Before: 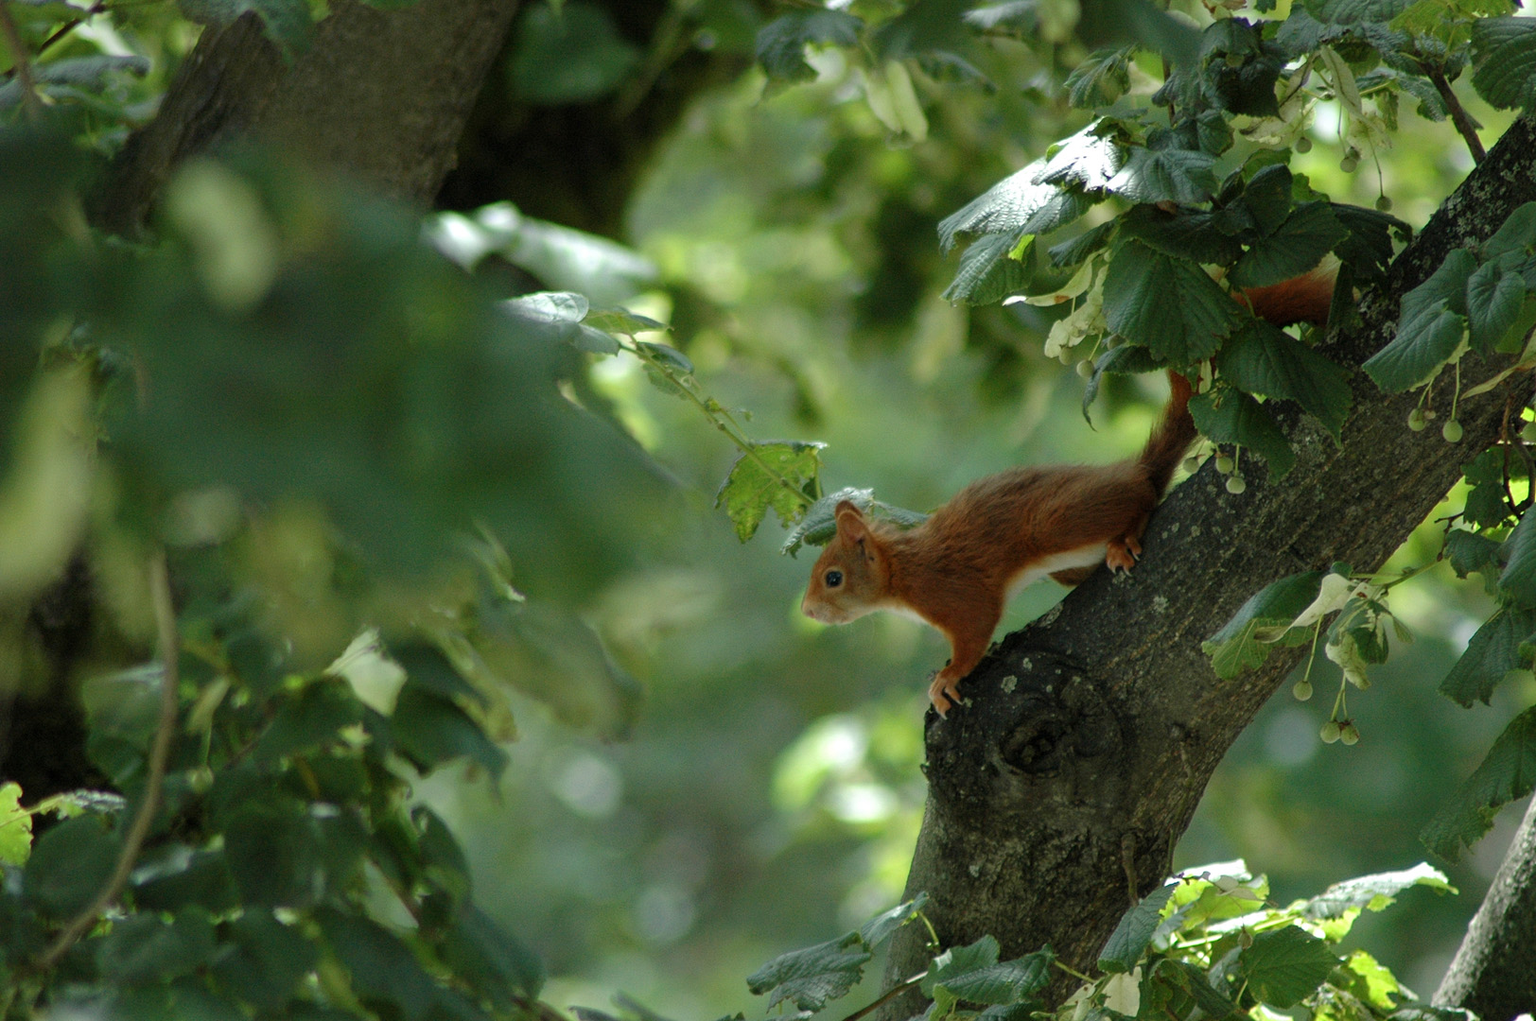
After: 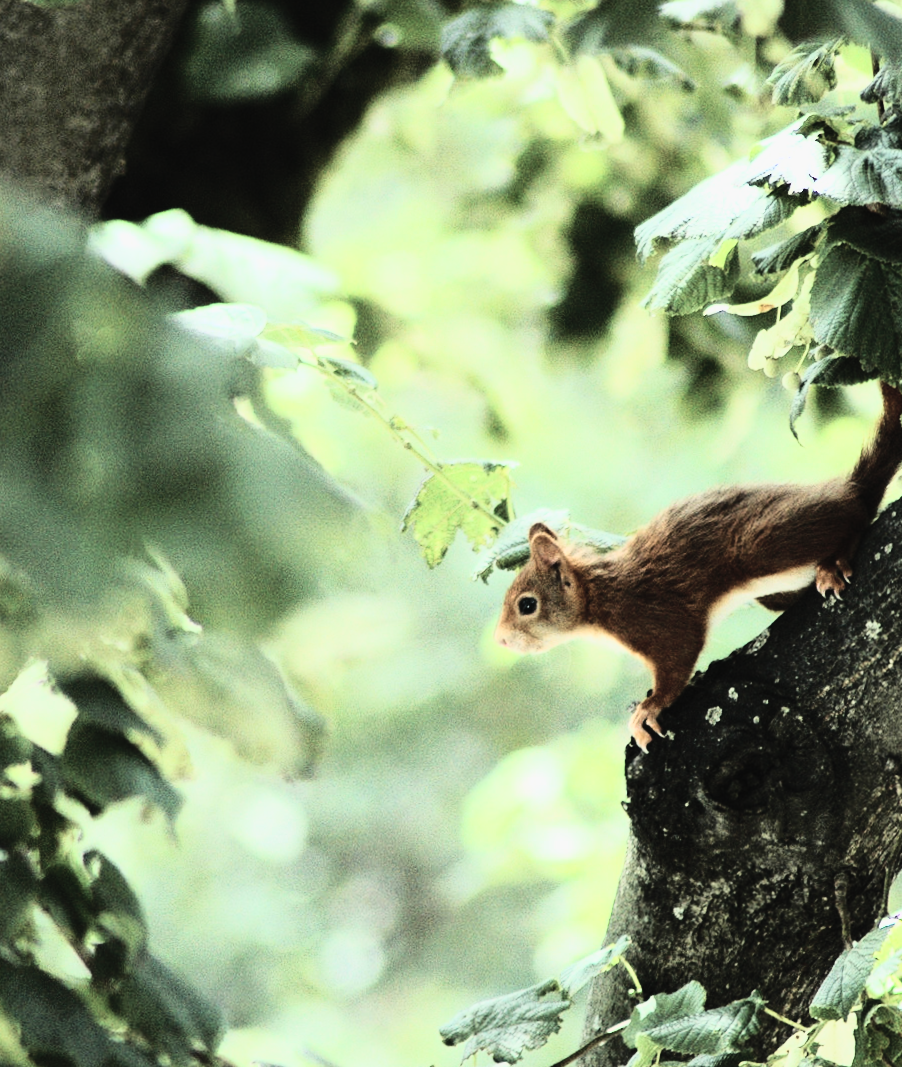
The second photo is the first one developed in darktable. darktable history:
base curve: curves: ch0 [(0, 0) (0.018, 0.026) (0.143, 0.37) (0.33, 0.731) (0.458, 0.853) (0.735, 0.965) (0.905, 0.986) (1, 1)]
rotate and perspective: rotation -0.45°, automatic cropping original format, crop left 0.008, crop right 0.992, crop top 0.012, crop bottom 0.988
contrast brightness saturation: contrast -0.05, saturation -0.41
crop: left 21.496%, right 22.254%
rgb curve: curves: ch0 [(0, 0) (0.21, 0.15) (0.24, 0.21) (0.5, 0.75) (0.75, 0.96) (0.89, 0.99) (1, 1)]; ch1 [(0, 0.02) (0.21, 0.13) (0.25, 0.2) (0.5, 0.67) (0.75, 0.9) (0.89, 0.97) (1, 1)]; ch2 [(0, 0.02) (0.21, 0.13) (0.25, 0.2) (0.5, 0.67) (0.75, 0.9) (0.89, 0.97) (1, 1)], compensate middle gray true
